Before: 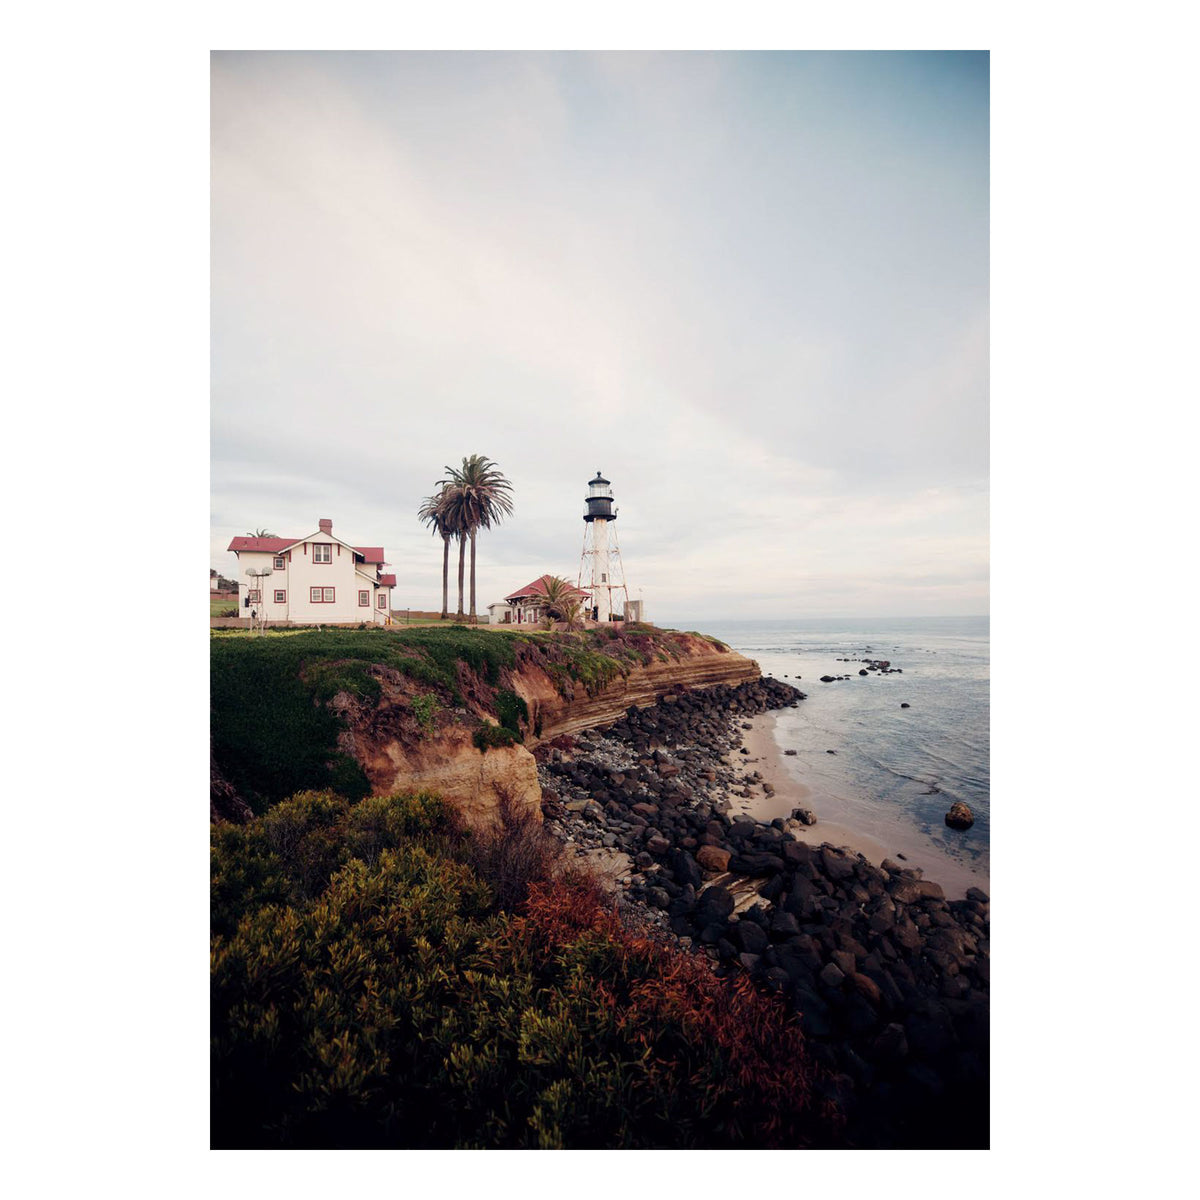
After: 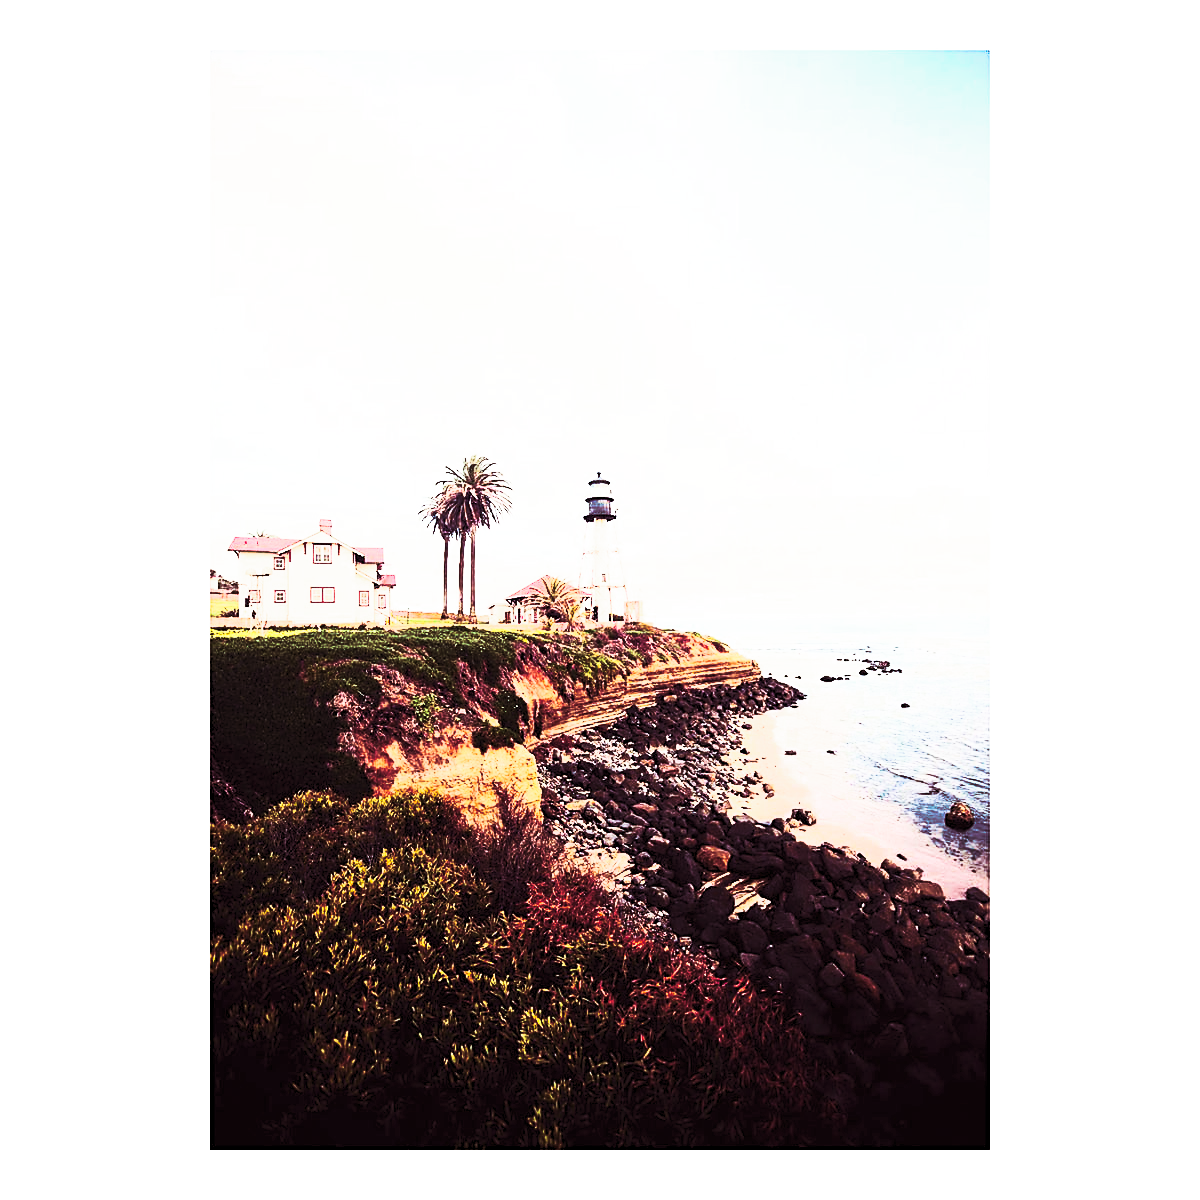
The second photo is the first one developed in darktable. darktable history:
contrast brightness saturation: contrast 0.83, brightness 0.59, saturation 0.59
split-toning: shadows › saturation 0.41, highlights › saturation 0, compress 33.55%
velvia: on, module defaults
base curve: curves: ch0 [(0, 0) (0.028, 0.03) (0.121, 0.232) (0.46, 0.748) (0.859, 0.968) (1, 1)], preserve colors none
sharpen: on, module defaults
